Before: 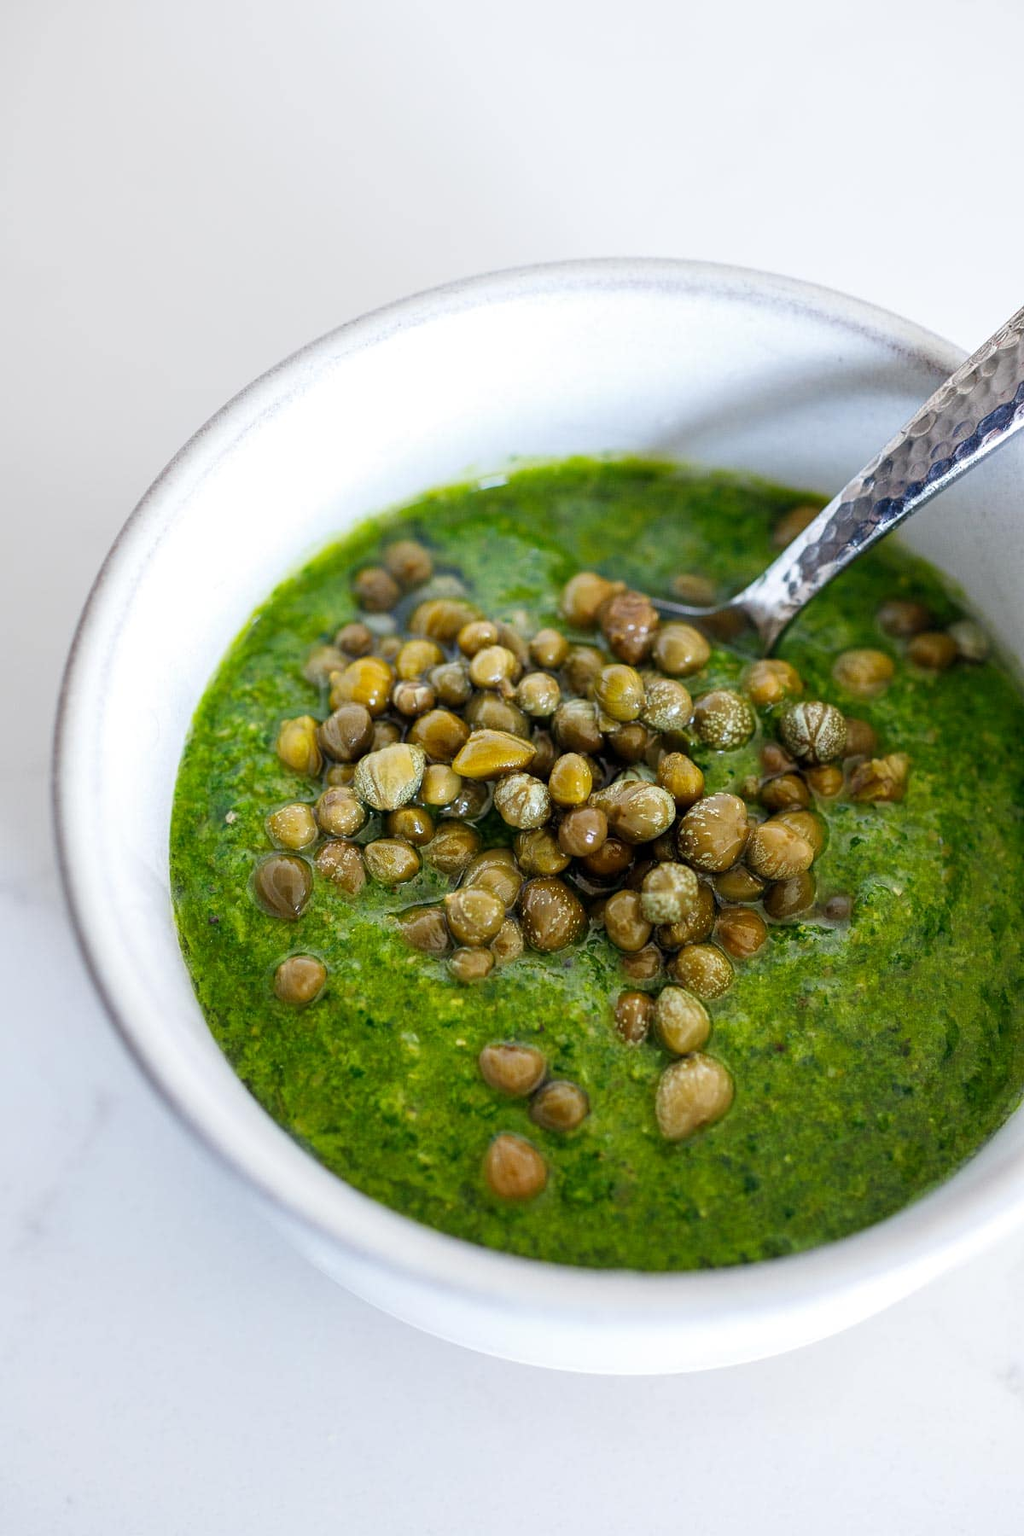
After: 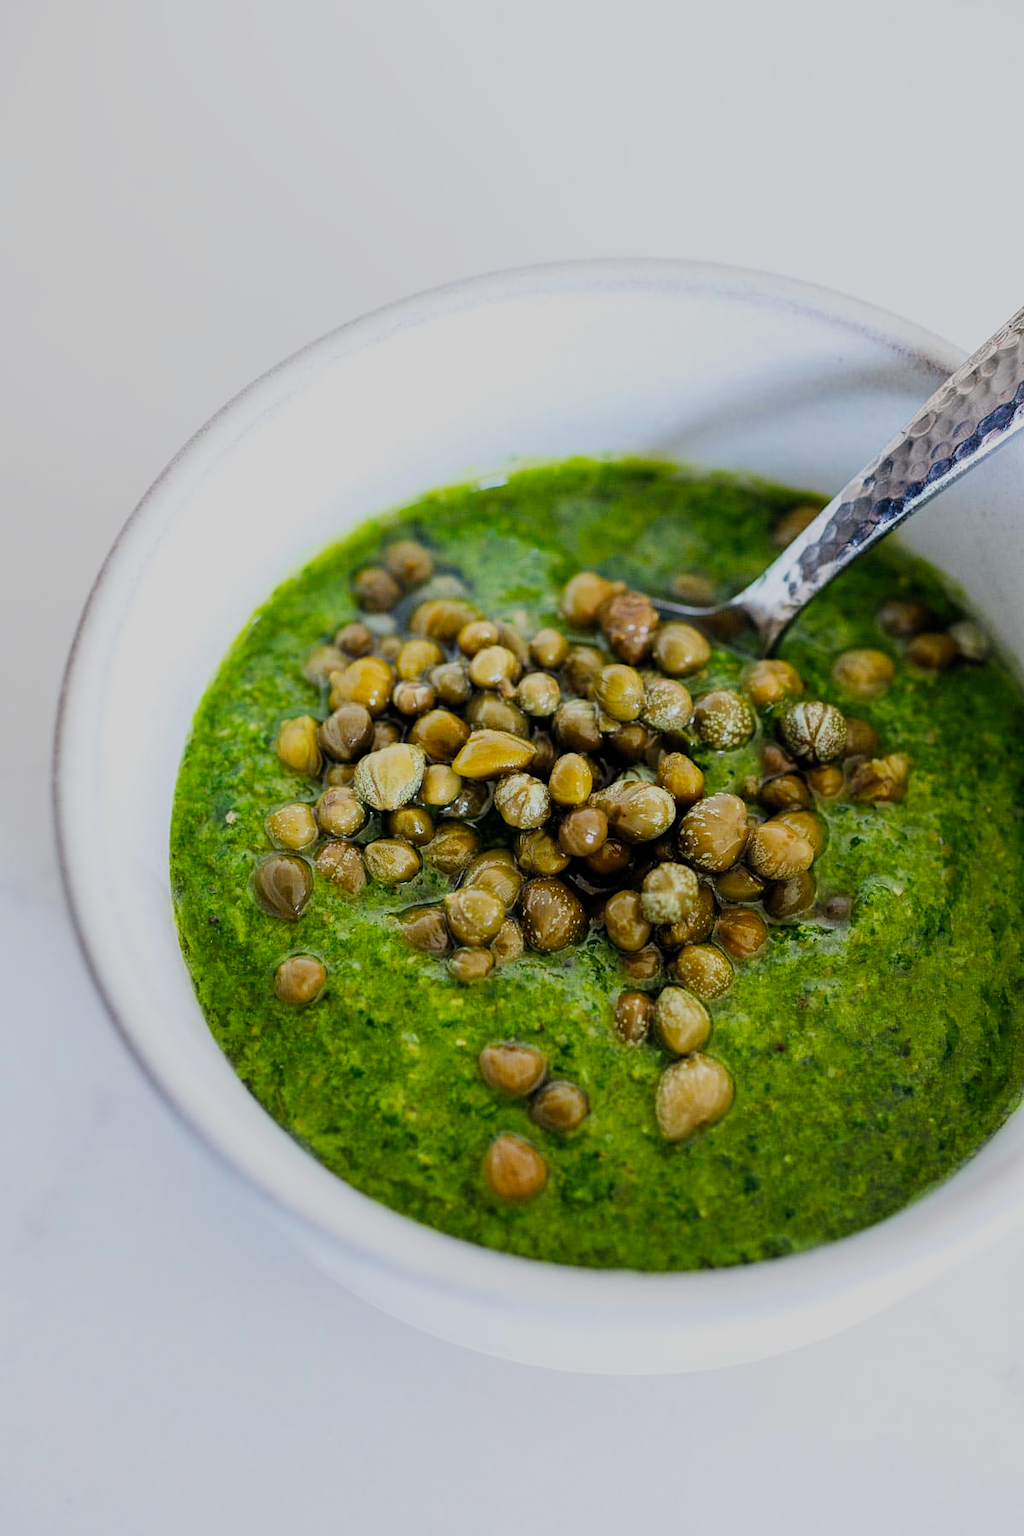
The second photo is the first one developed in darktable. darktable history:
filmic rgb: middle gray luminance 29.22%, black relative exposure -10.29 EV, white relative exposure 5.49 EV, threshold 3.06 EV, target black luminance 0%, hardness 3.94, latitude 1.22%, contrast 1.13, highlights saturation mix 4.9%, shadows ↔ highlights balance 14.85%, color science v5 (2021), contrast in shadows safe, contrast in highlights safe, enable highlight reconstruction true
